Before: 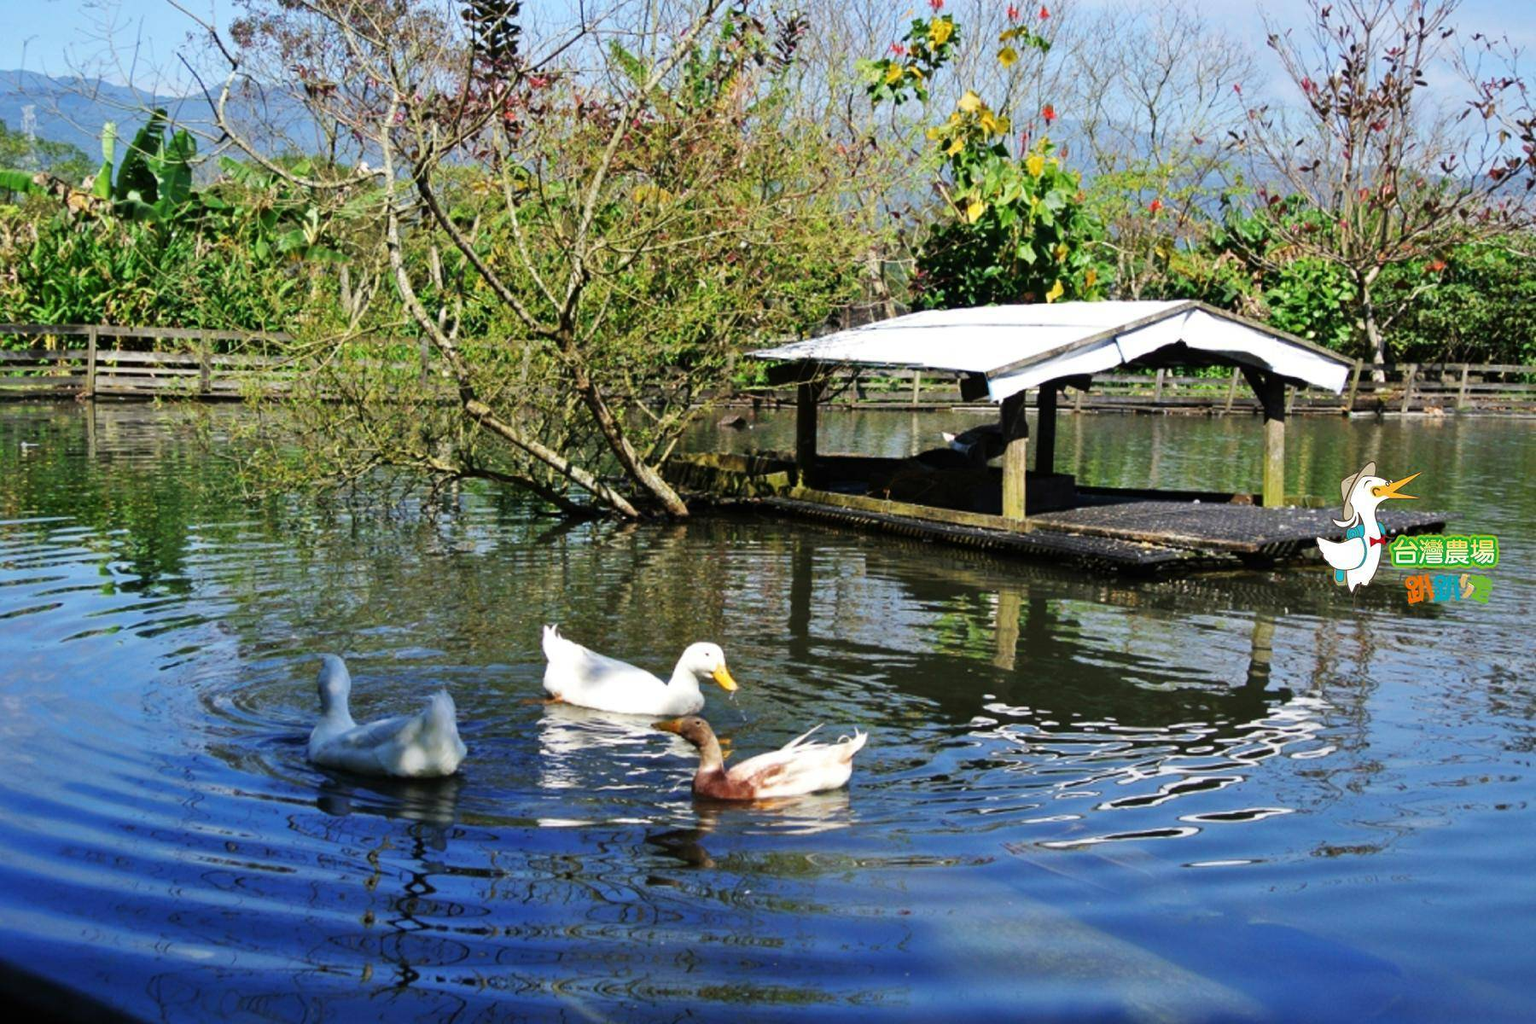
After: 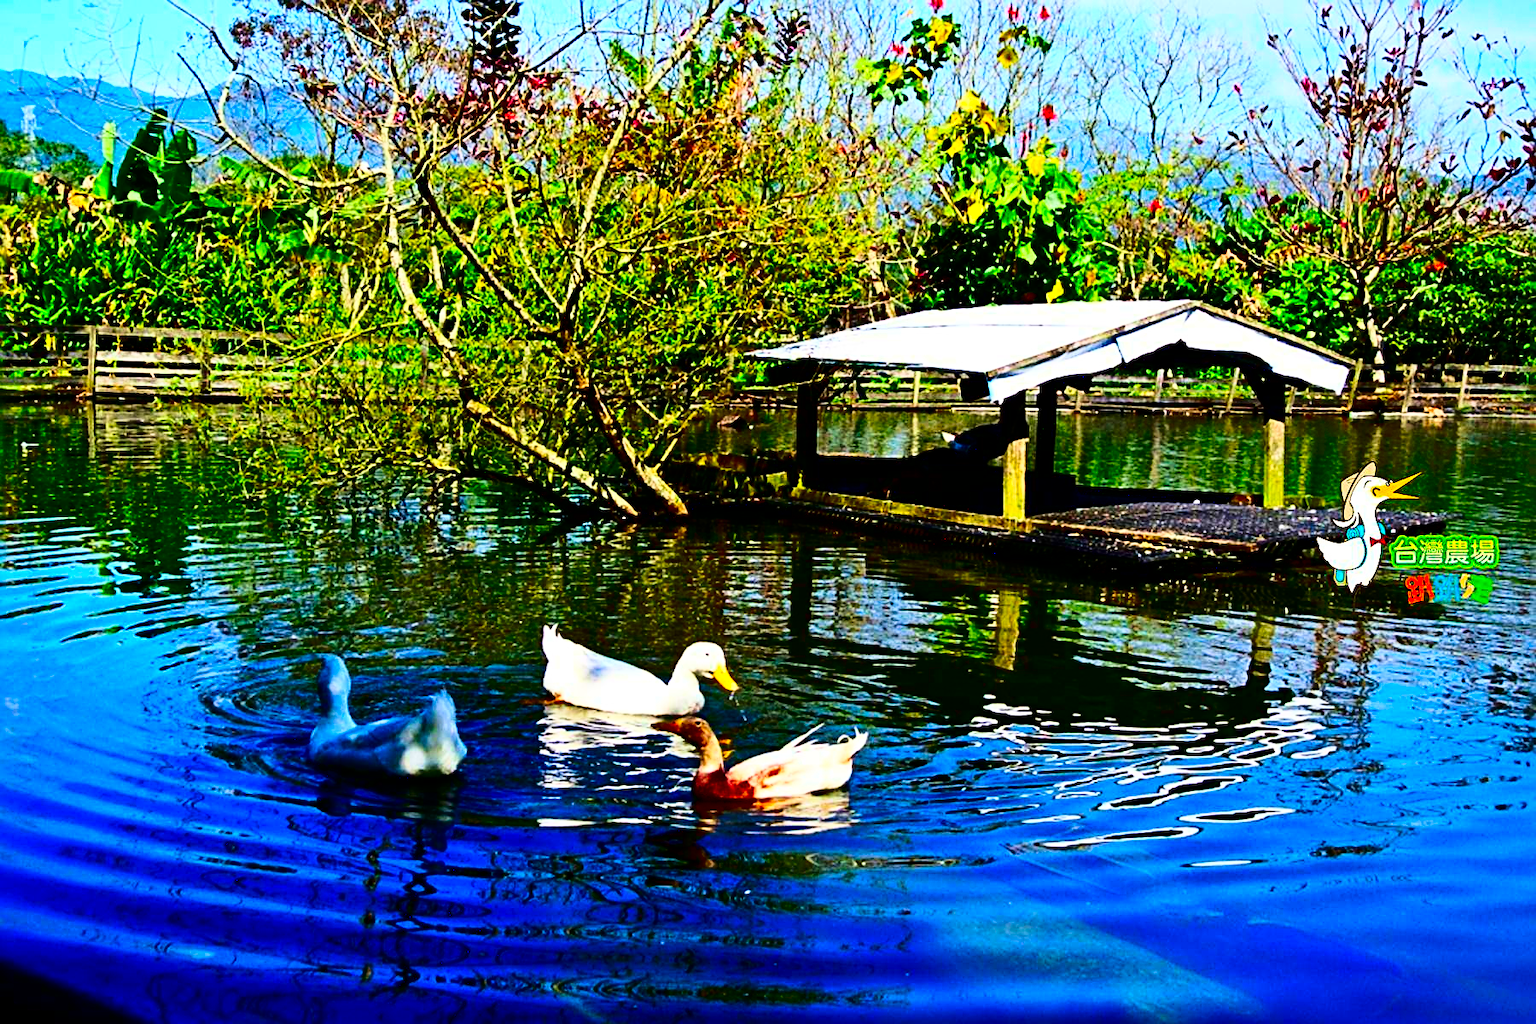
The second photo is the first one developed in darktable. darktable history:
sharpen: radius 2.552, amount 0.64
velvia: on, module defaults
base curve: curves: ch0 [(0, 0) (0.007, 0.004) (0.027, 0.03) (0.046, 0.07) (0.207, 0.54) (0.442, 0.872) (0.673, 0.972) (1, 1)]
contrast brightness saturation: brightness -0.991, saturation 0.98
